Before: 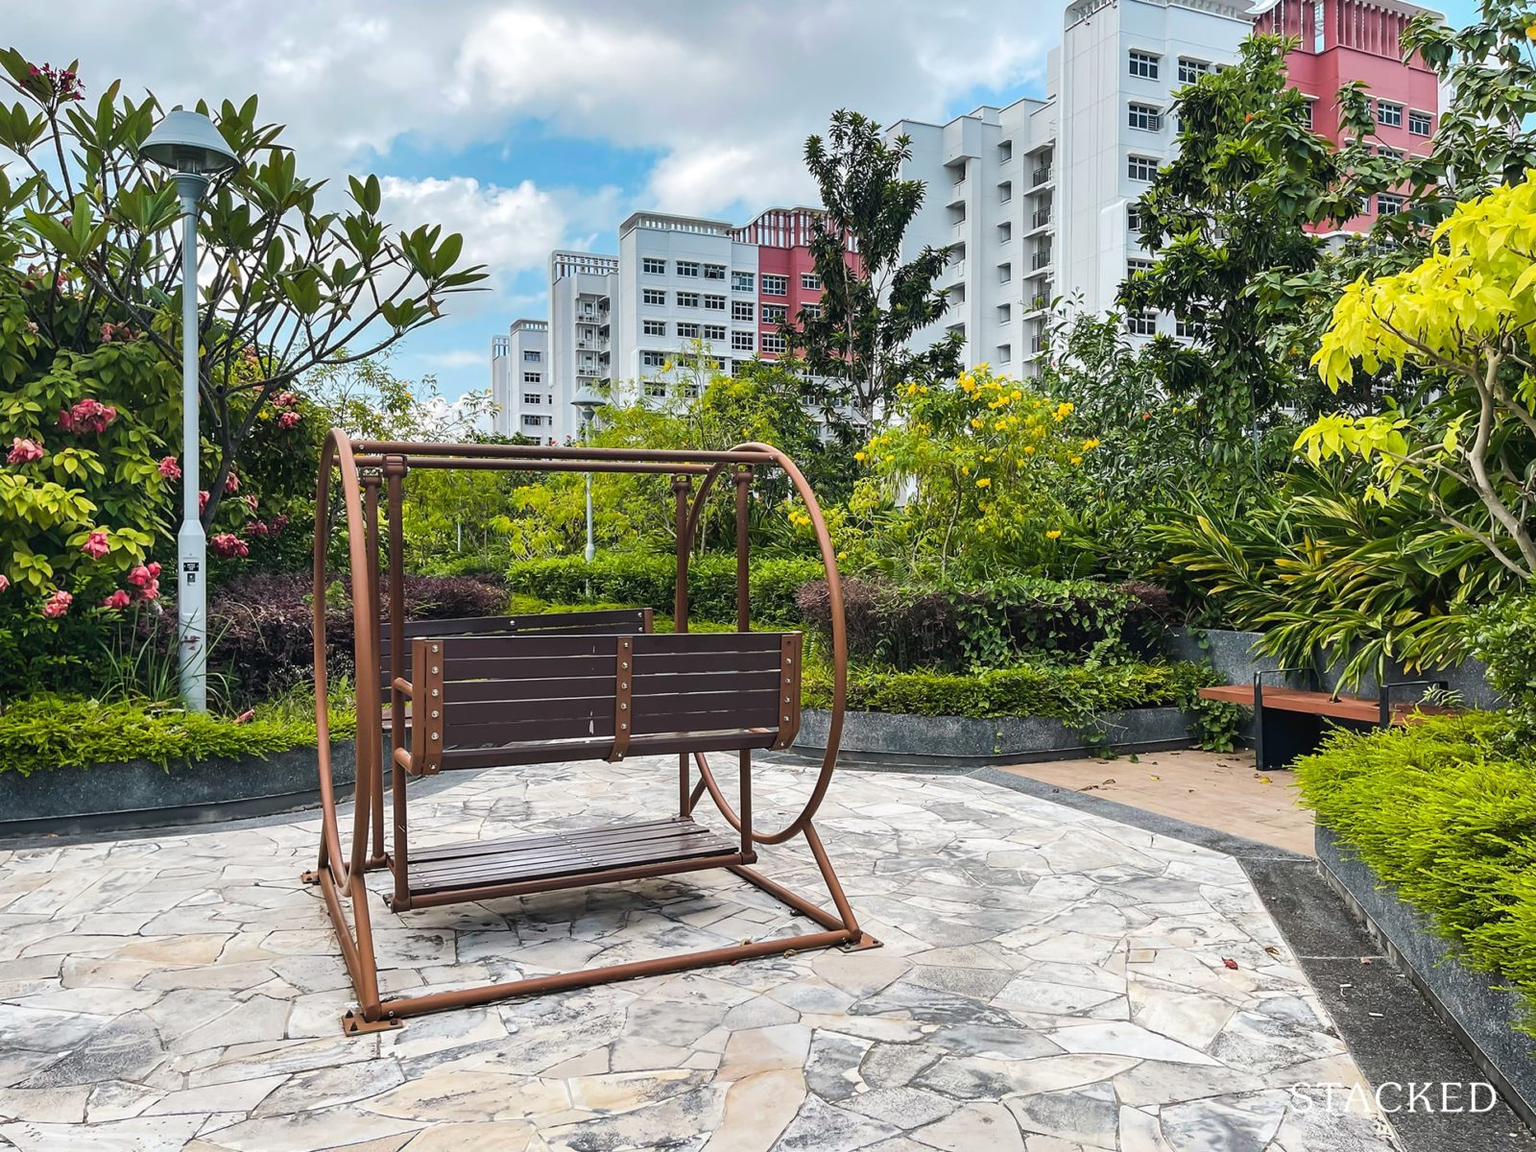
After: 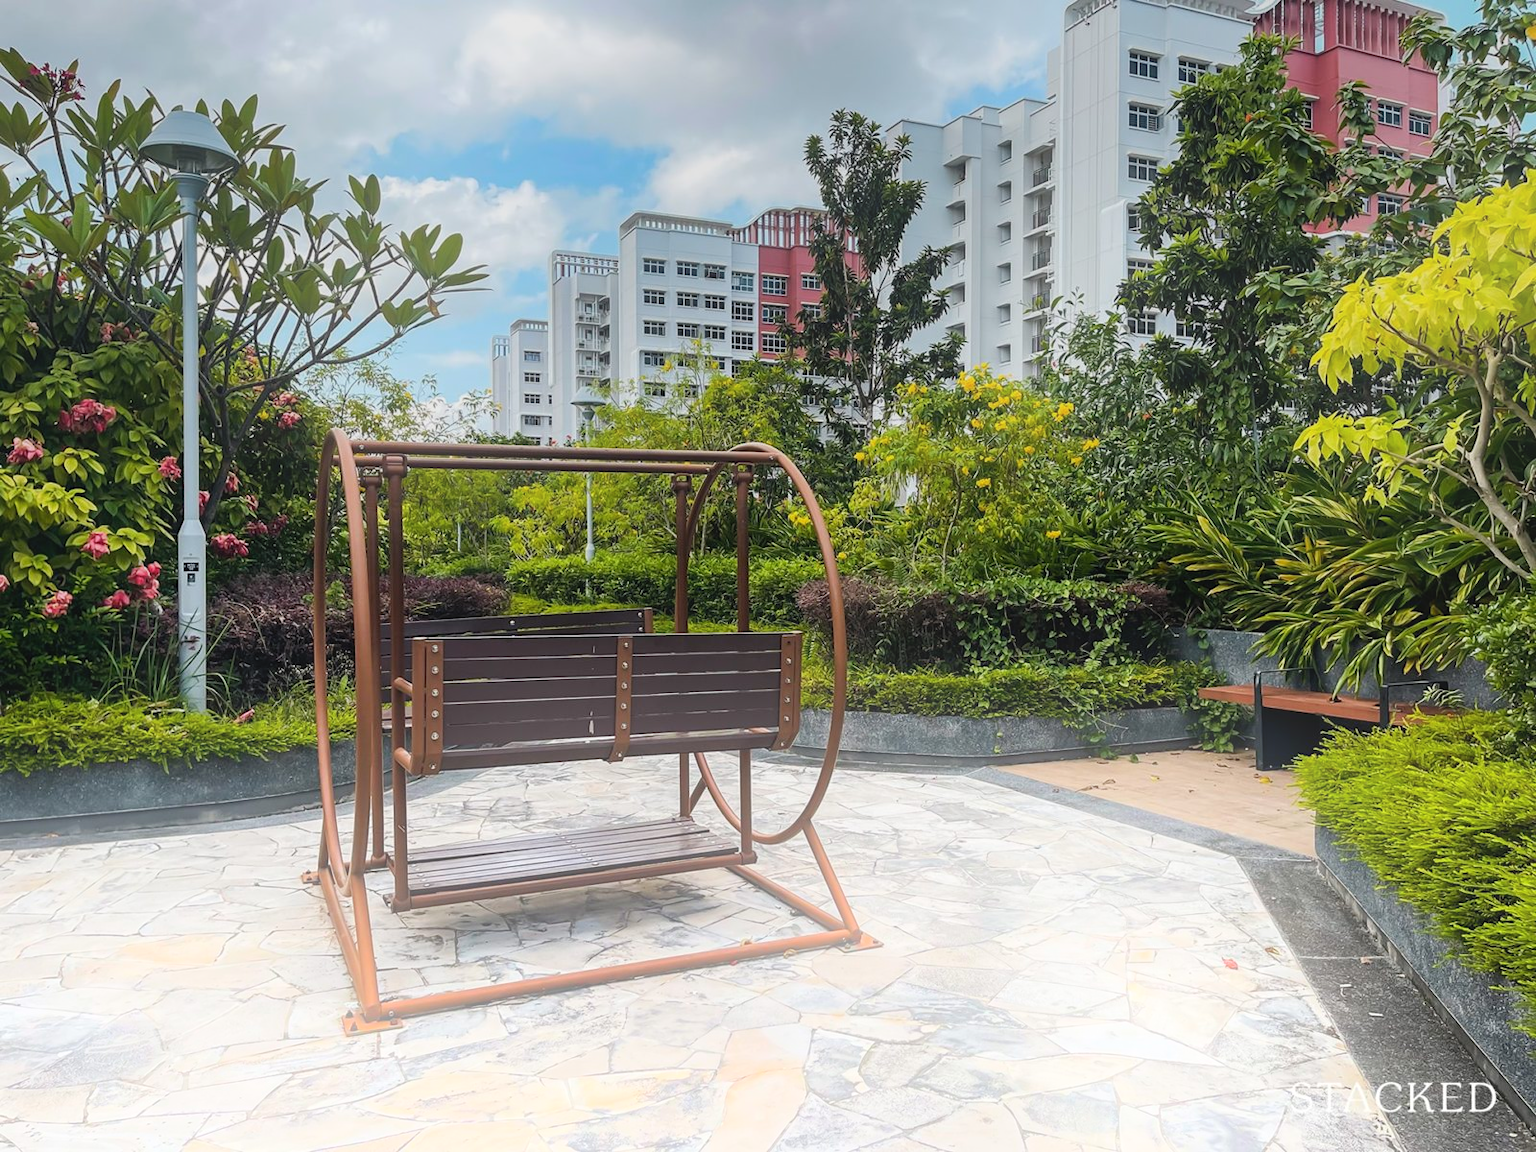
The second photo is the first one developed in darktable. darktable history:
graduated density: on, module defaults
bloom: threshold 82.5%, strength 16.25%
